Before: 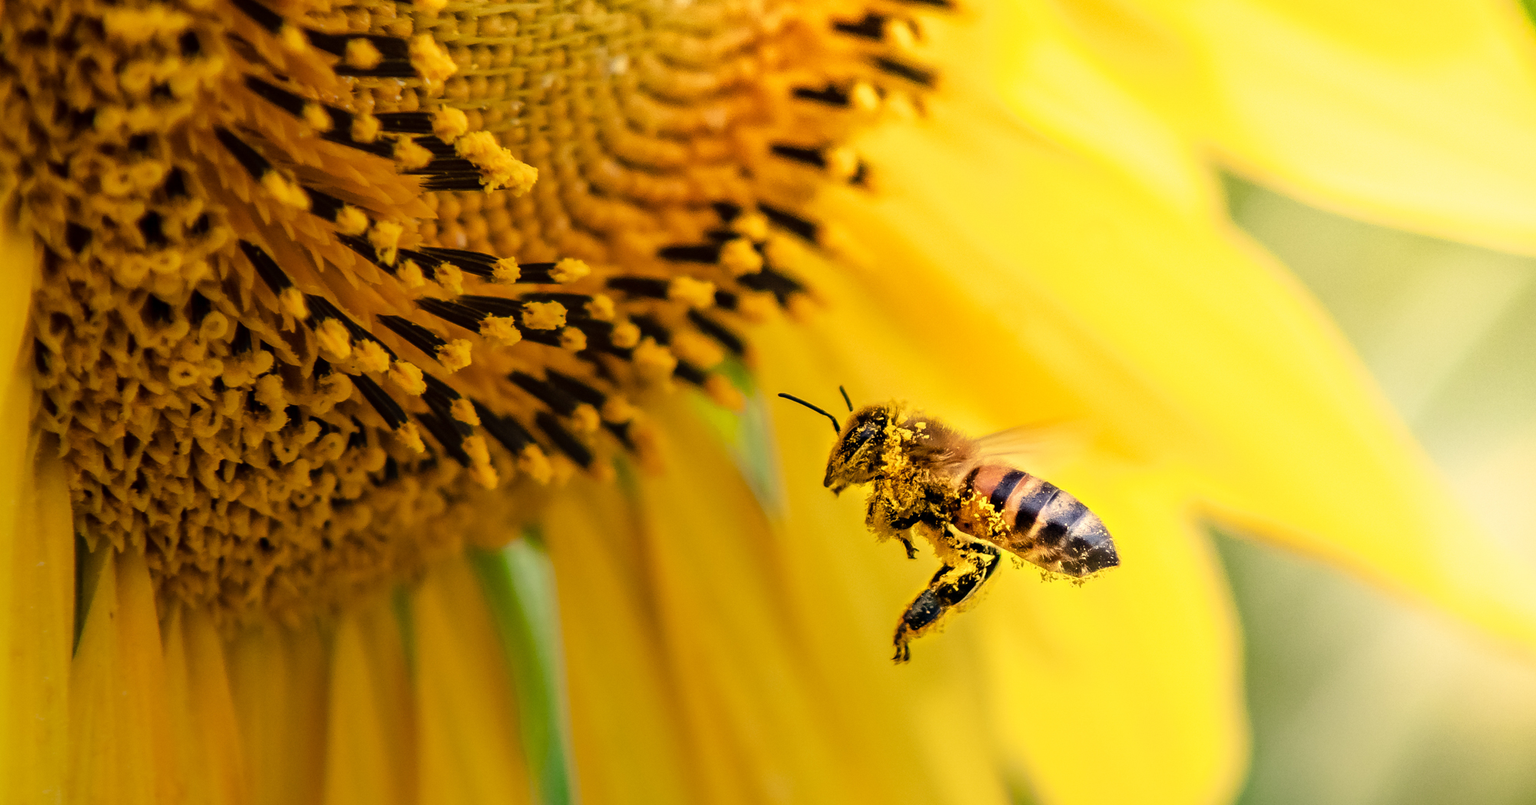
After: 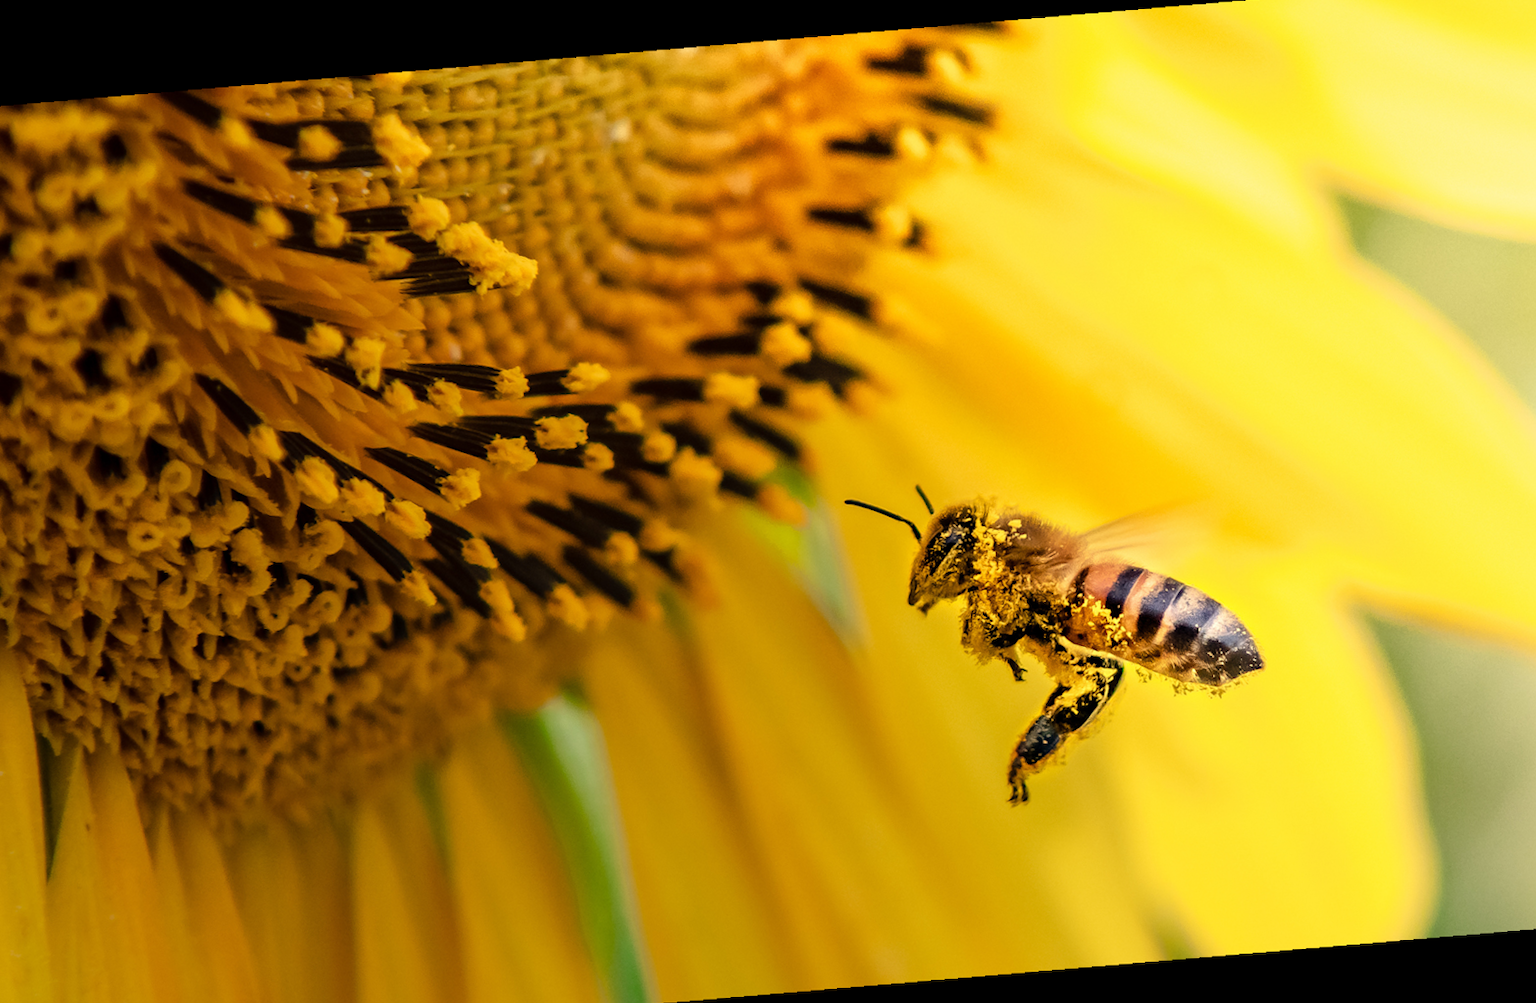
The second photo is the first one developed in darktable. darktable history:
rotate and perspective: rotation -4.2°, shear 0.006, automatic cropping off
crop and rotate: angle 1°, left 4.281%, top 0.642%, right 11.383%, bottom 2.486%
